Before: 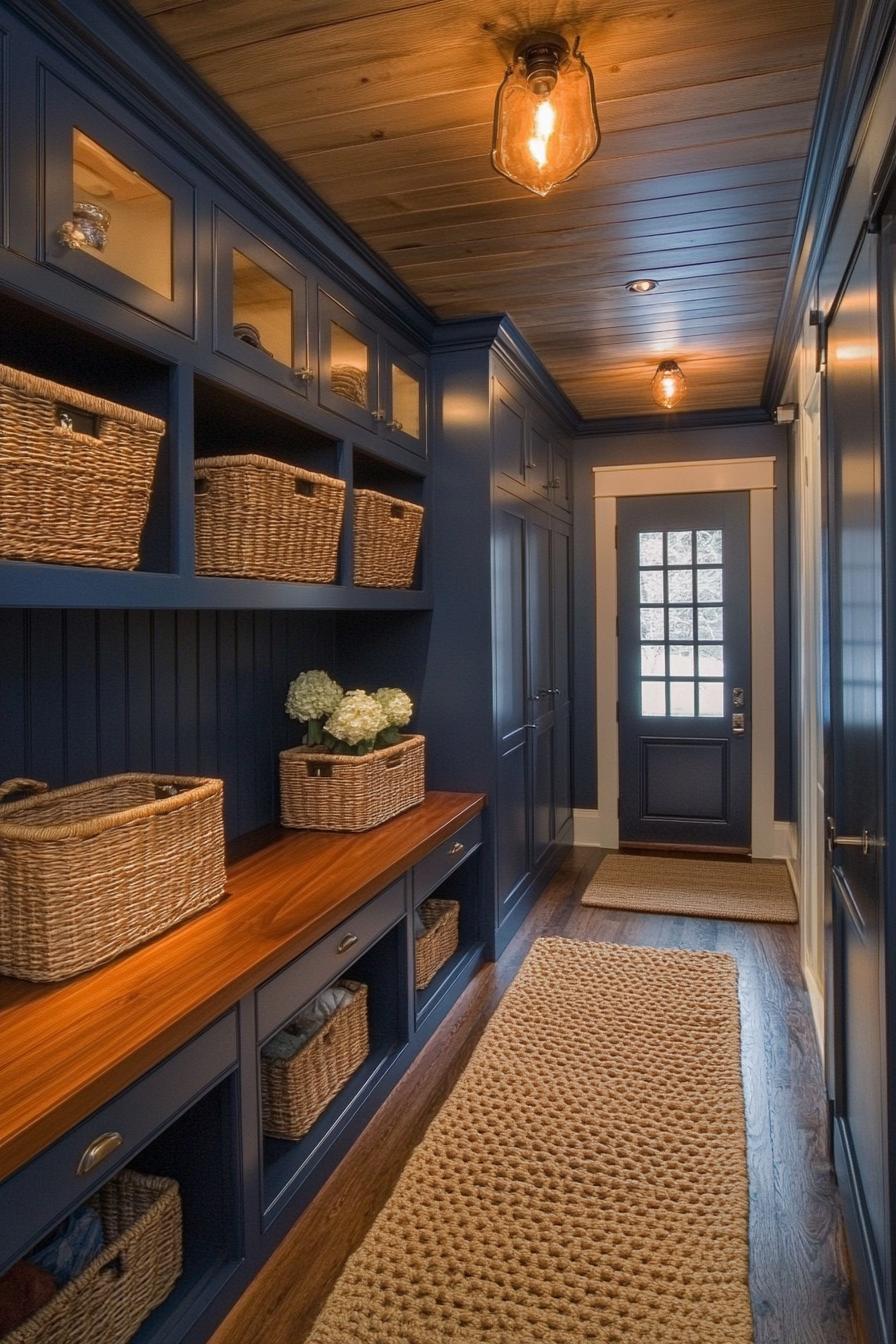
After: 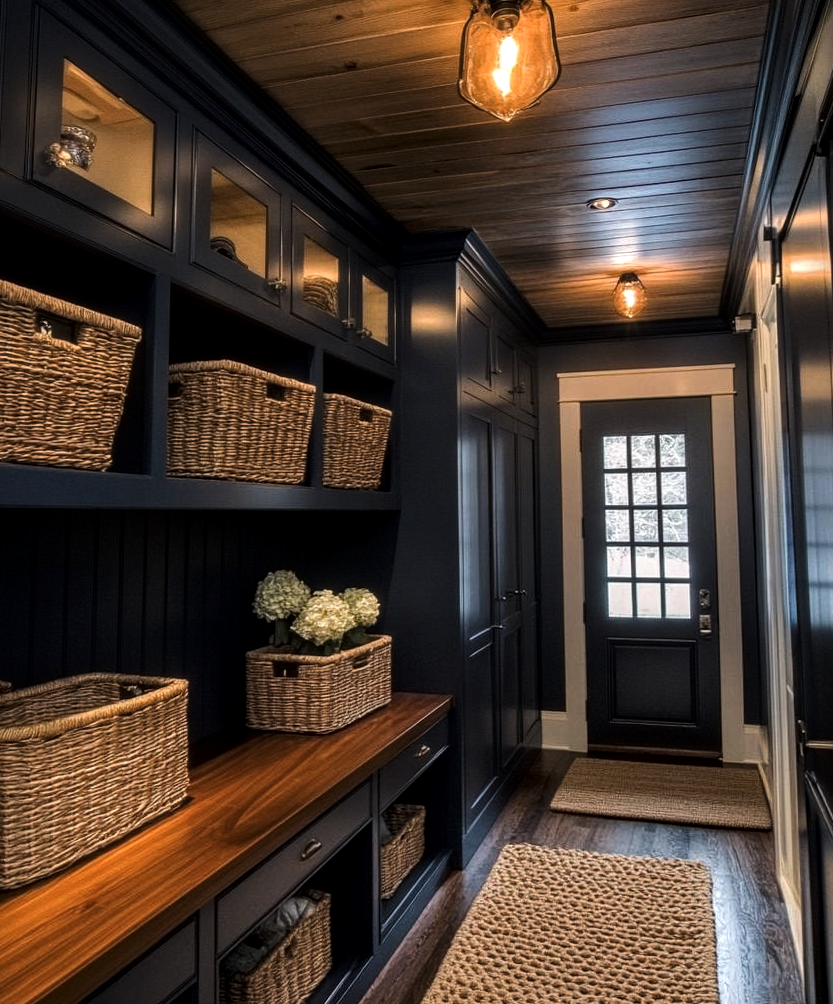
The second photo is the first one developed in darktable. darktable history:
rotate and perspective: rotation 0.215°, lens shift (vertical) -0.139, crop left 0.069, crop right 0.939, crop top 0.002, crop bottom 0.996
tone curve: curves: ch0 [(0, 0) (0.153, 0.056) (1, 1)], color space Lab, linked channels, preserve colors none
local contrast: on, module defaults
crop: top 3.857%, bottom 21.132%
tone equalizer: -8 EV -0.417 EV, -7 EV -0.389 EV, -6 EV -0.333 EV, -5 EV -0.222 EV, -3 EV 0.222 EV, -2 EV 0.333 EV, -1 EV 0.389 EV, +0 EV 0.417 EV, edges refinement/feathering 500, mask exposure compensation -1.57 EV, preserve details no
